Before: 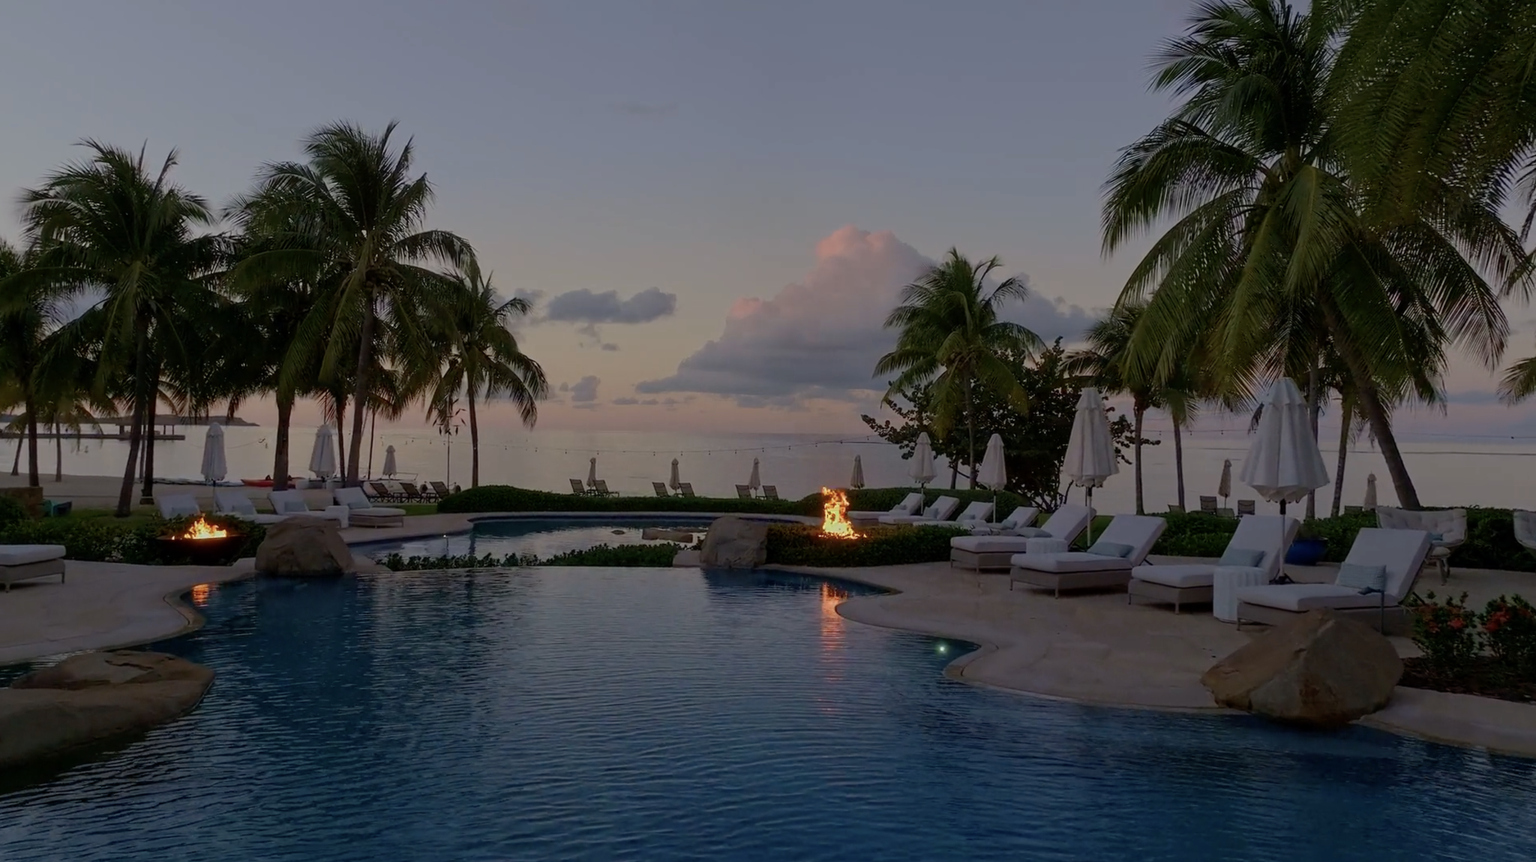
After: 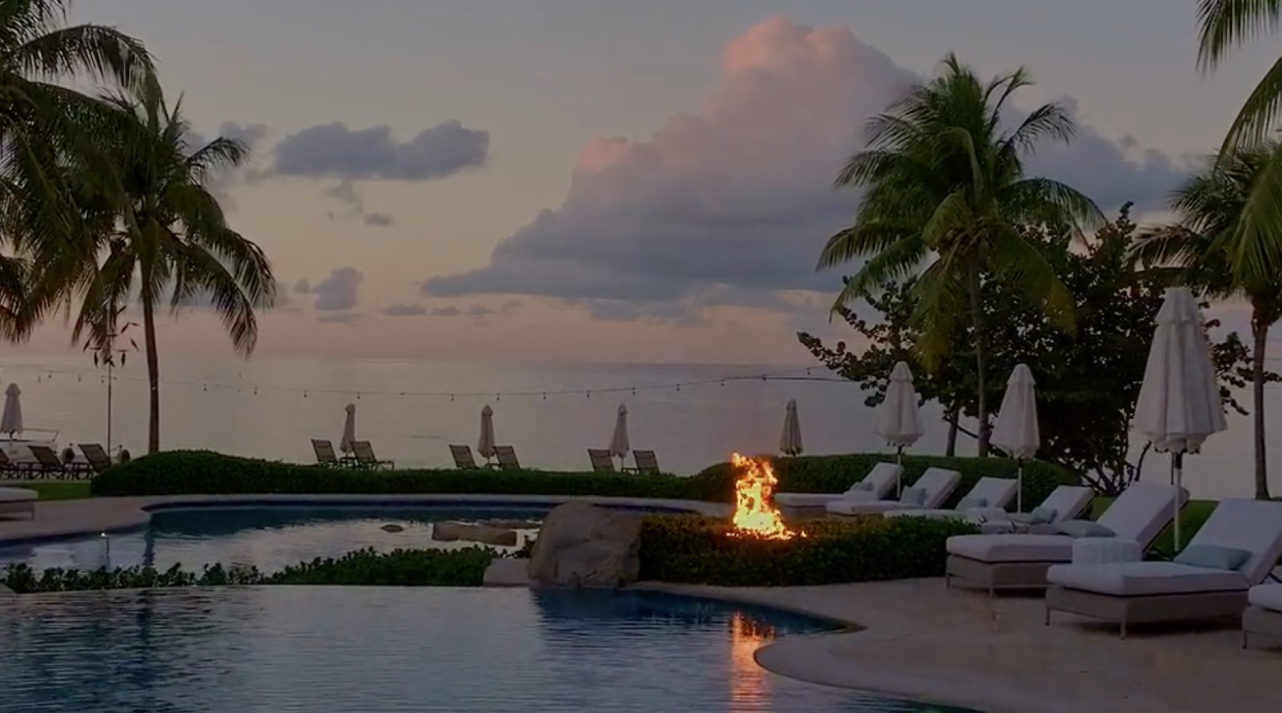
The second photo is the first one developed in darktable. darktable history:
contrast brightness saturation: contrast 0.035, saturation 0.074
crop: left 24.959%, top 24.993%, right 24.935%, bottom 25.347%
